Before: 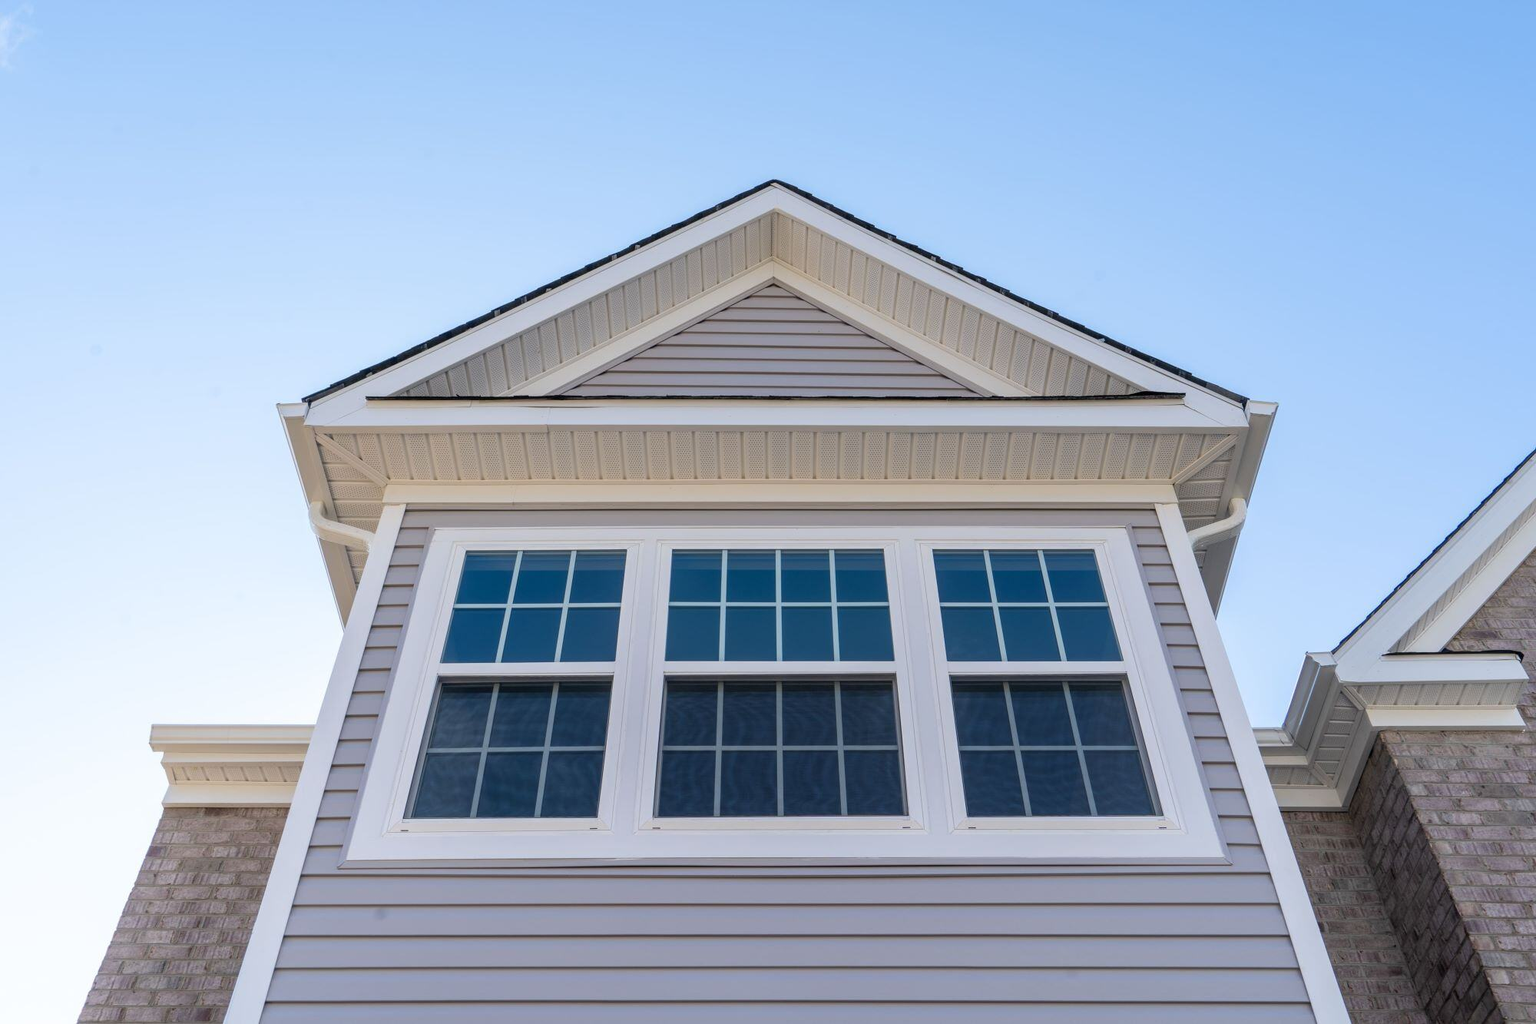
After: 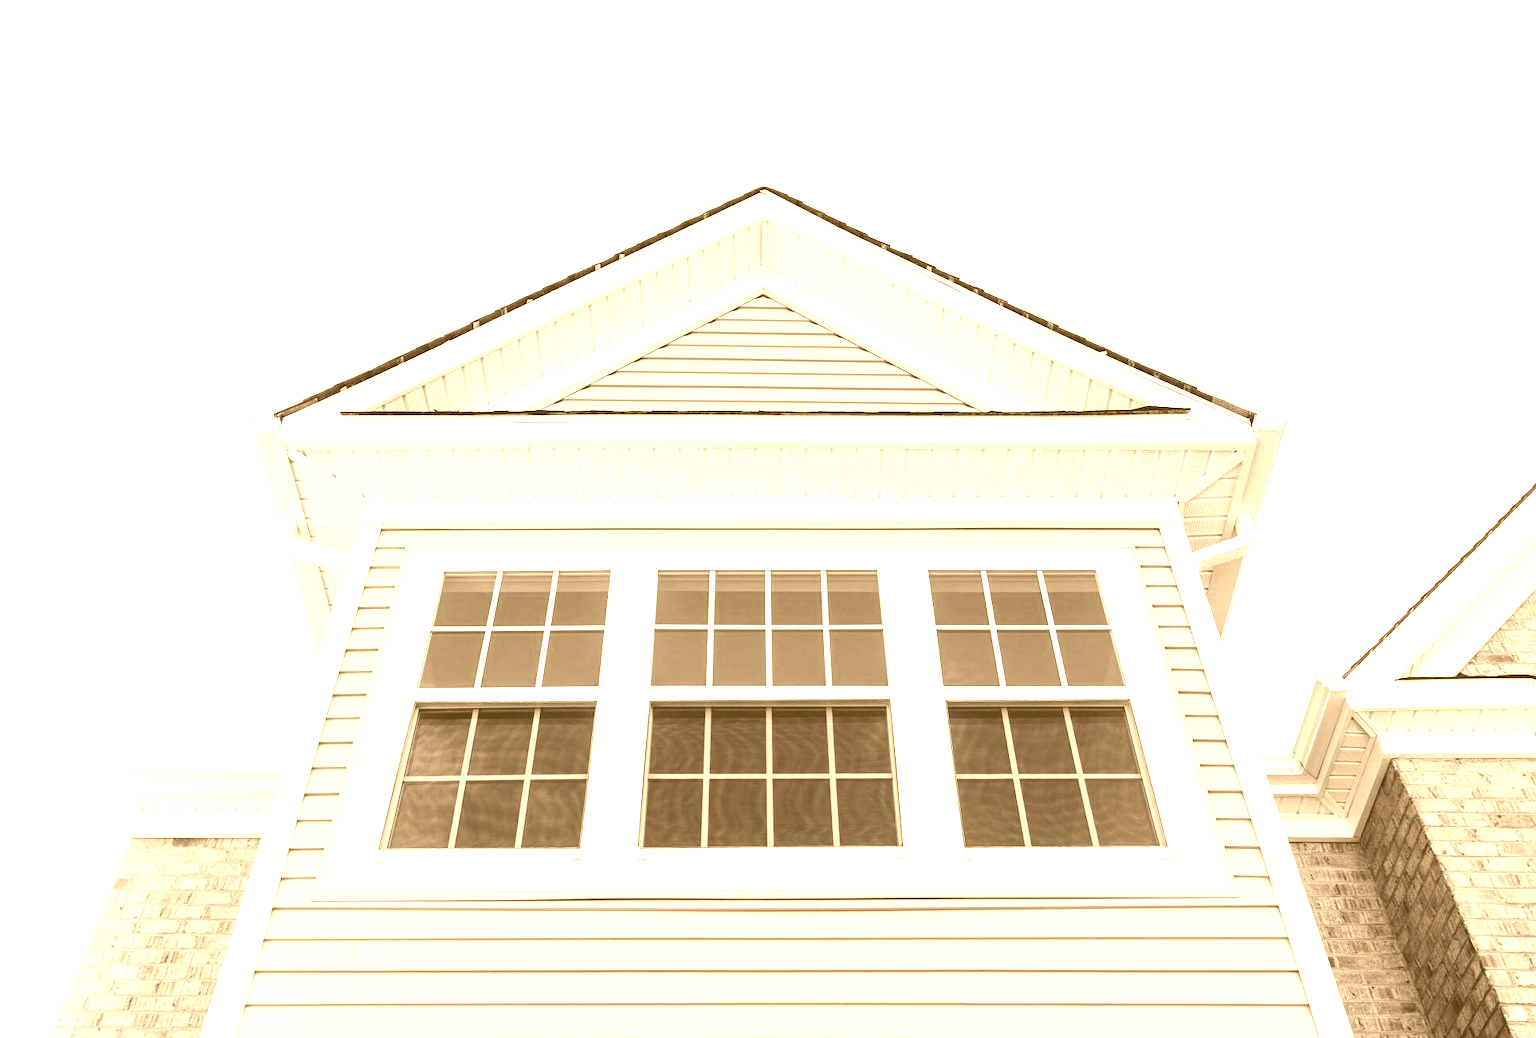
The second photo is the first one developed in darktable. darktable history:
crop and rotate: left 2.536%, right 1.107%, bottom 2.246%
colorize: hue 28.8°, source mix 100%
base curve: curves: ch0 [(0, 0) (0.007, 0.004) (0.027, 0.03) (0.046, 0.07) (0.207, 0.54) (0.442, 0.872) (0.673, 0.972) (1, 1)], preserve colors none
